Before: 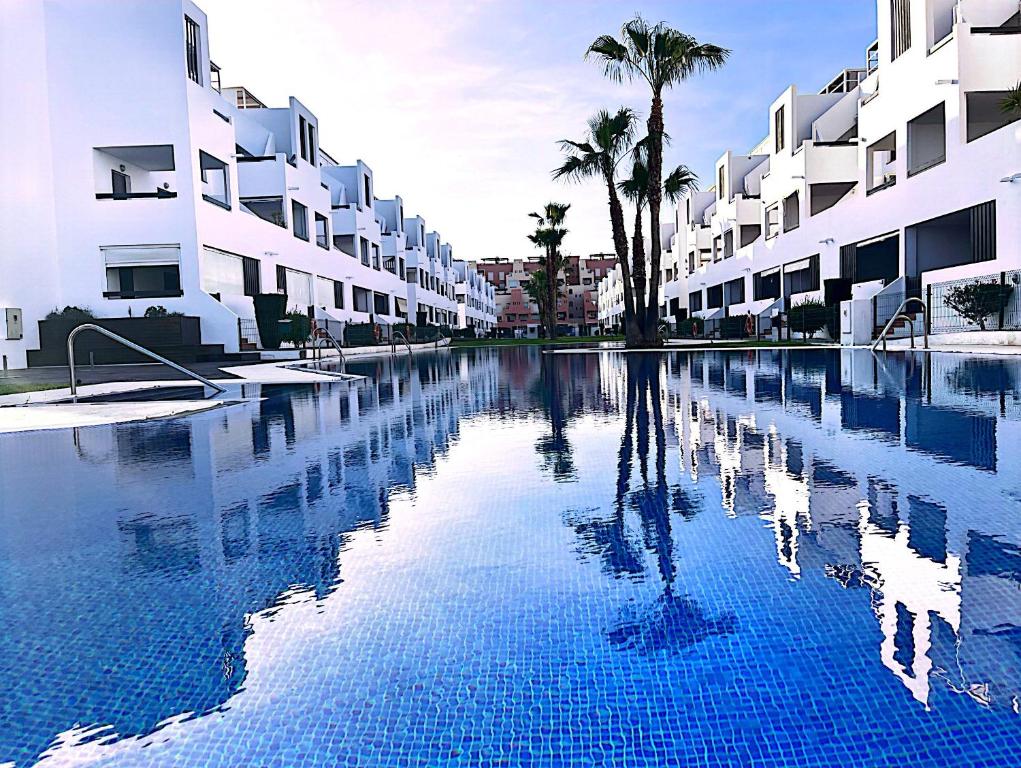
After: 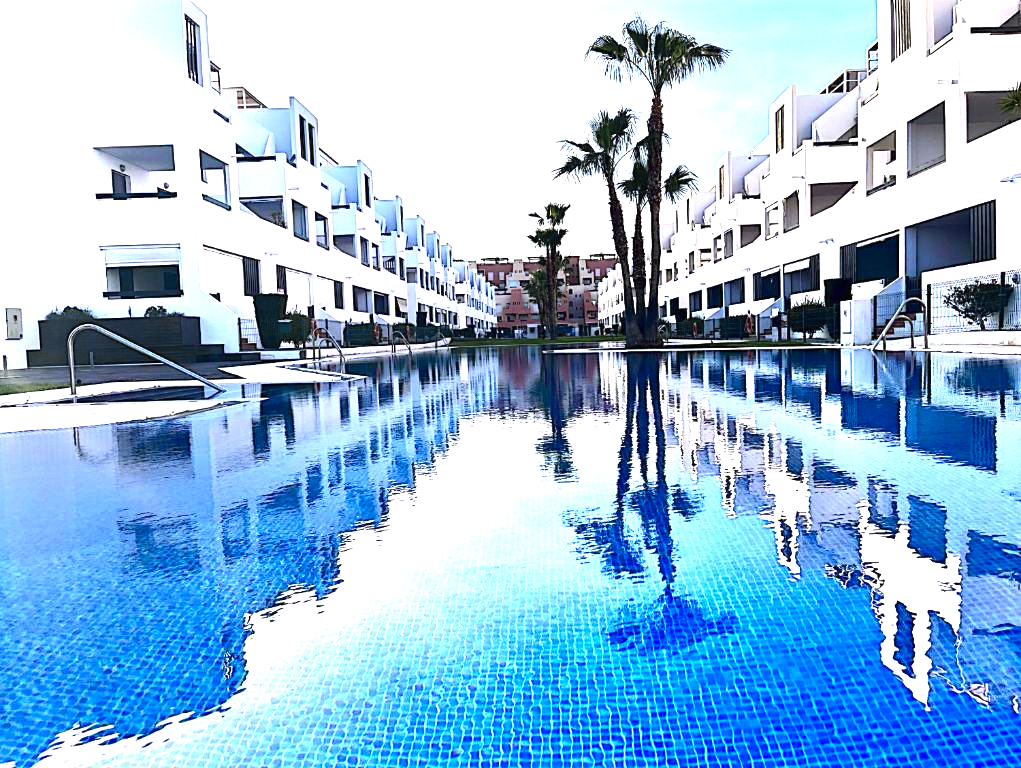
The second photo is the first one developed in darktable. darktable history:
tone equalizer: -8 EV -0.761 EV, -7 EV -0.693 EV, -6 EV -0.637 EV, -5 EV -0.375 EV, -3 EV 0.368 EV, -2 EV 0.6 EV, -1 EV 0.686 EV, +0 EV 0.72 EV, smoothing diameter 25%, edges refinement/feathering 12.13, preserve details guided filter
color zones: curves: ch0 [(0, 0.485) (0.178, 0.476) (0.261, 0.623) (0.411, 0.403) (0.708, 0.603) (0.934, 0.412)]; ch1 [(0.003, 0.485) (0.149, 0.496) (0.229, 0.584) (0.326, 0.551) (0.484, 0.262) (0.757, 0.643)]
